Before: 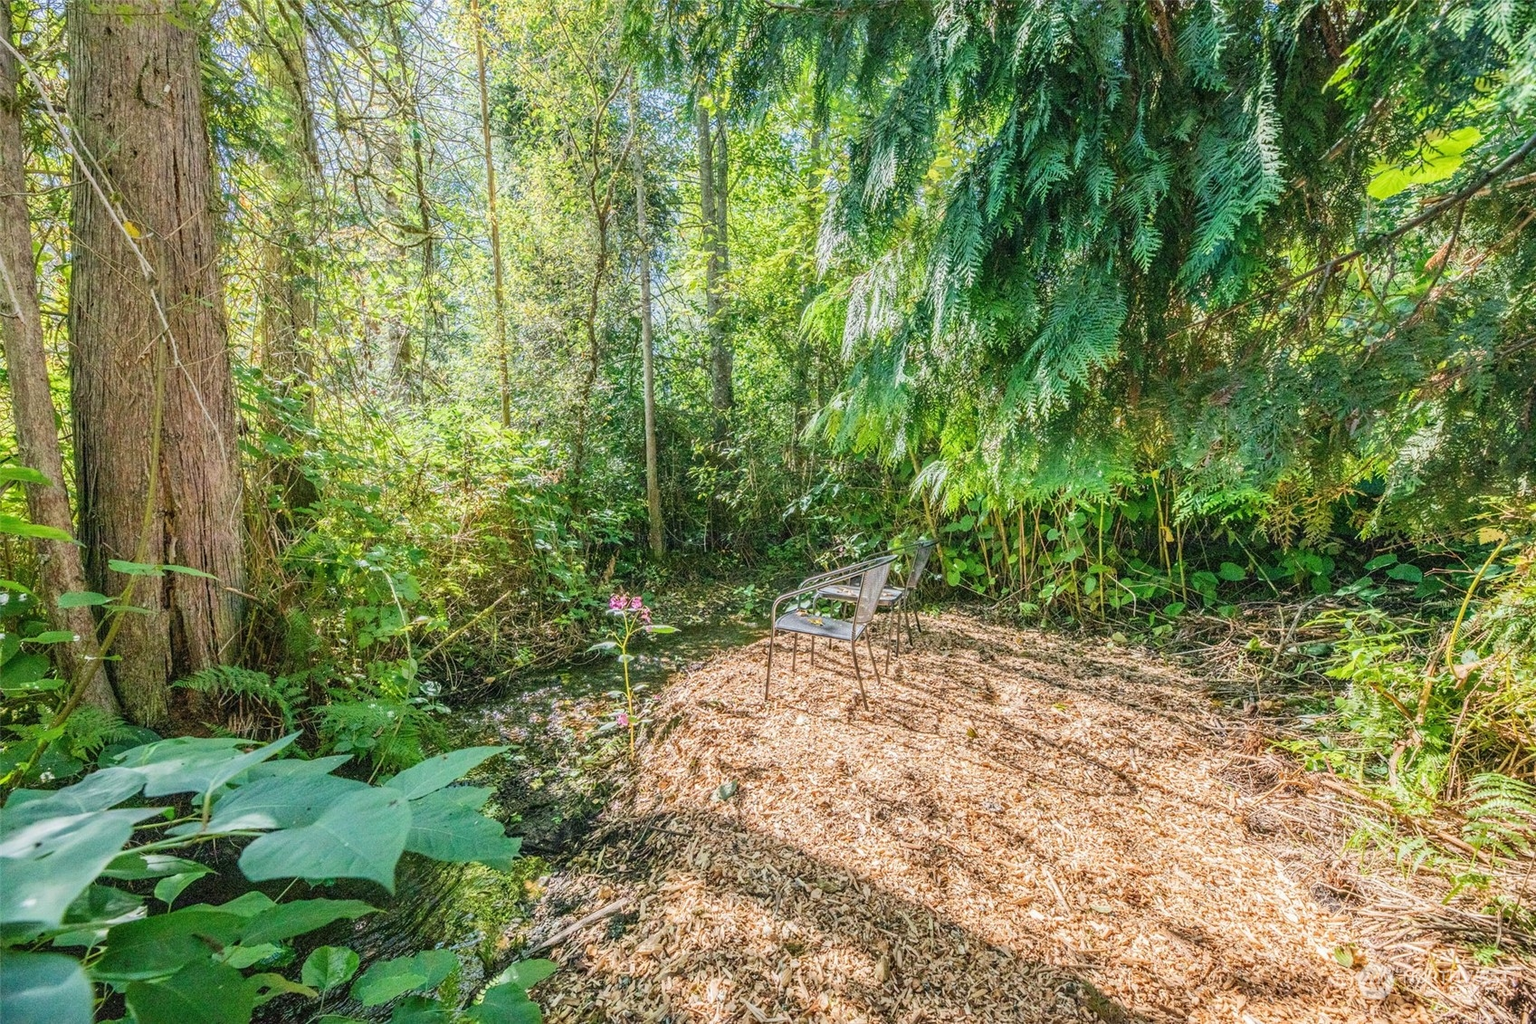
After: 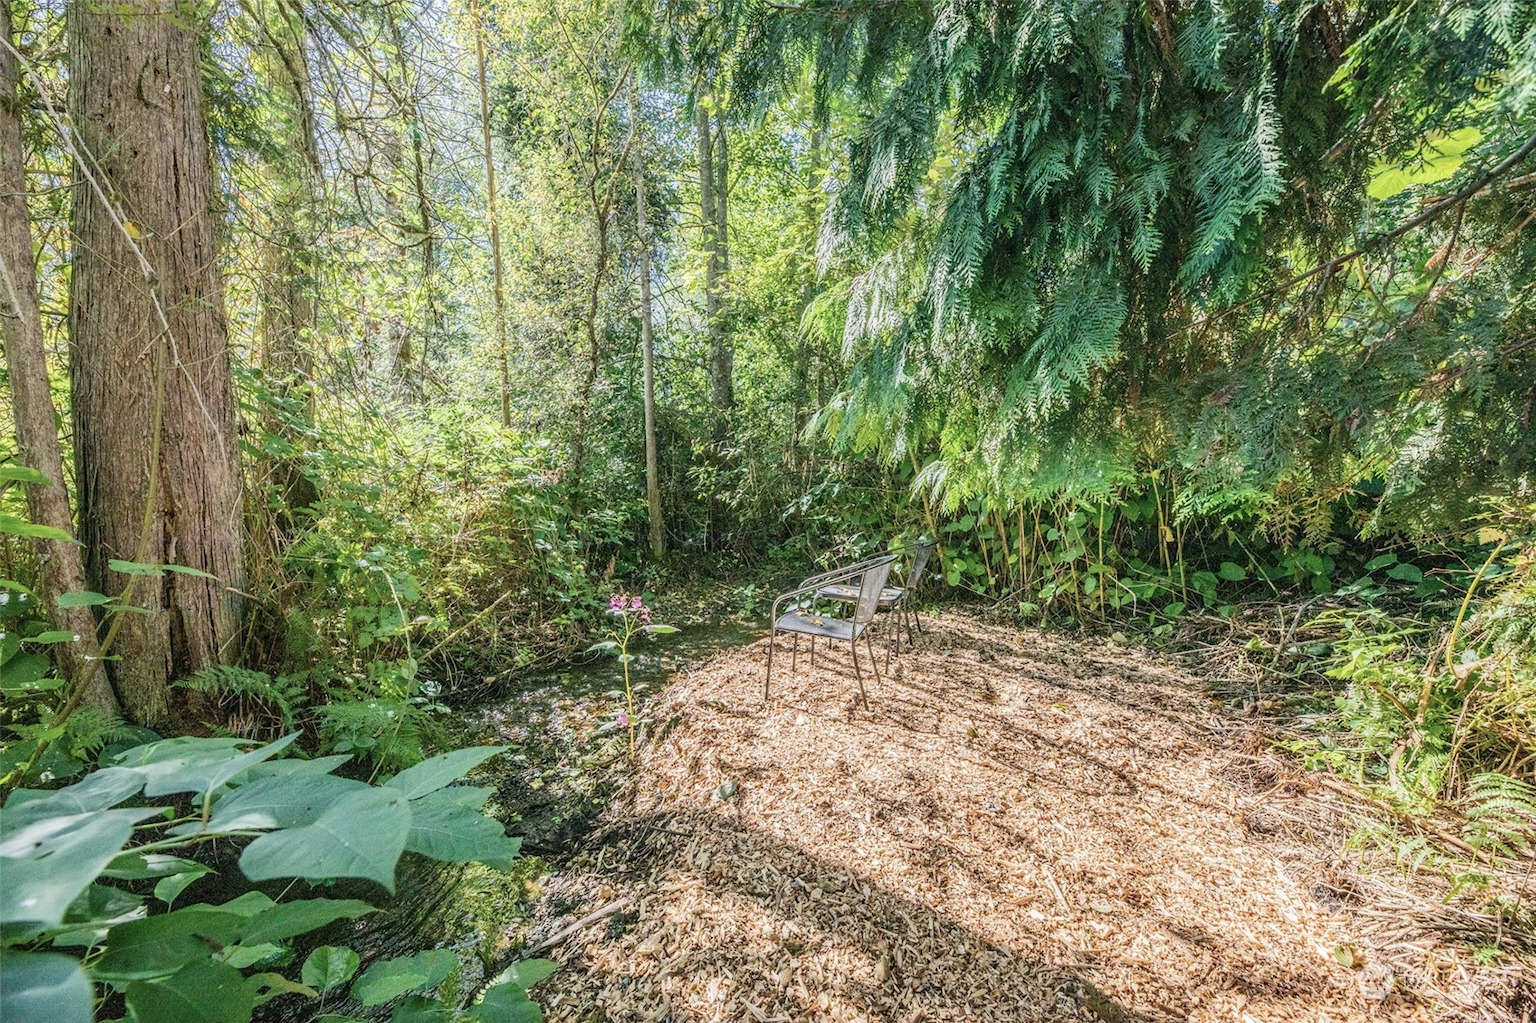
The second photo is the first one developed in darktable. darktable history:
contrast brightness saturation: contrast 0.056, brightness -0.015, saturation -0.233
